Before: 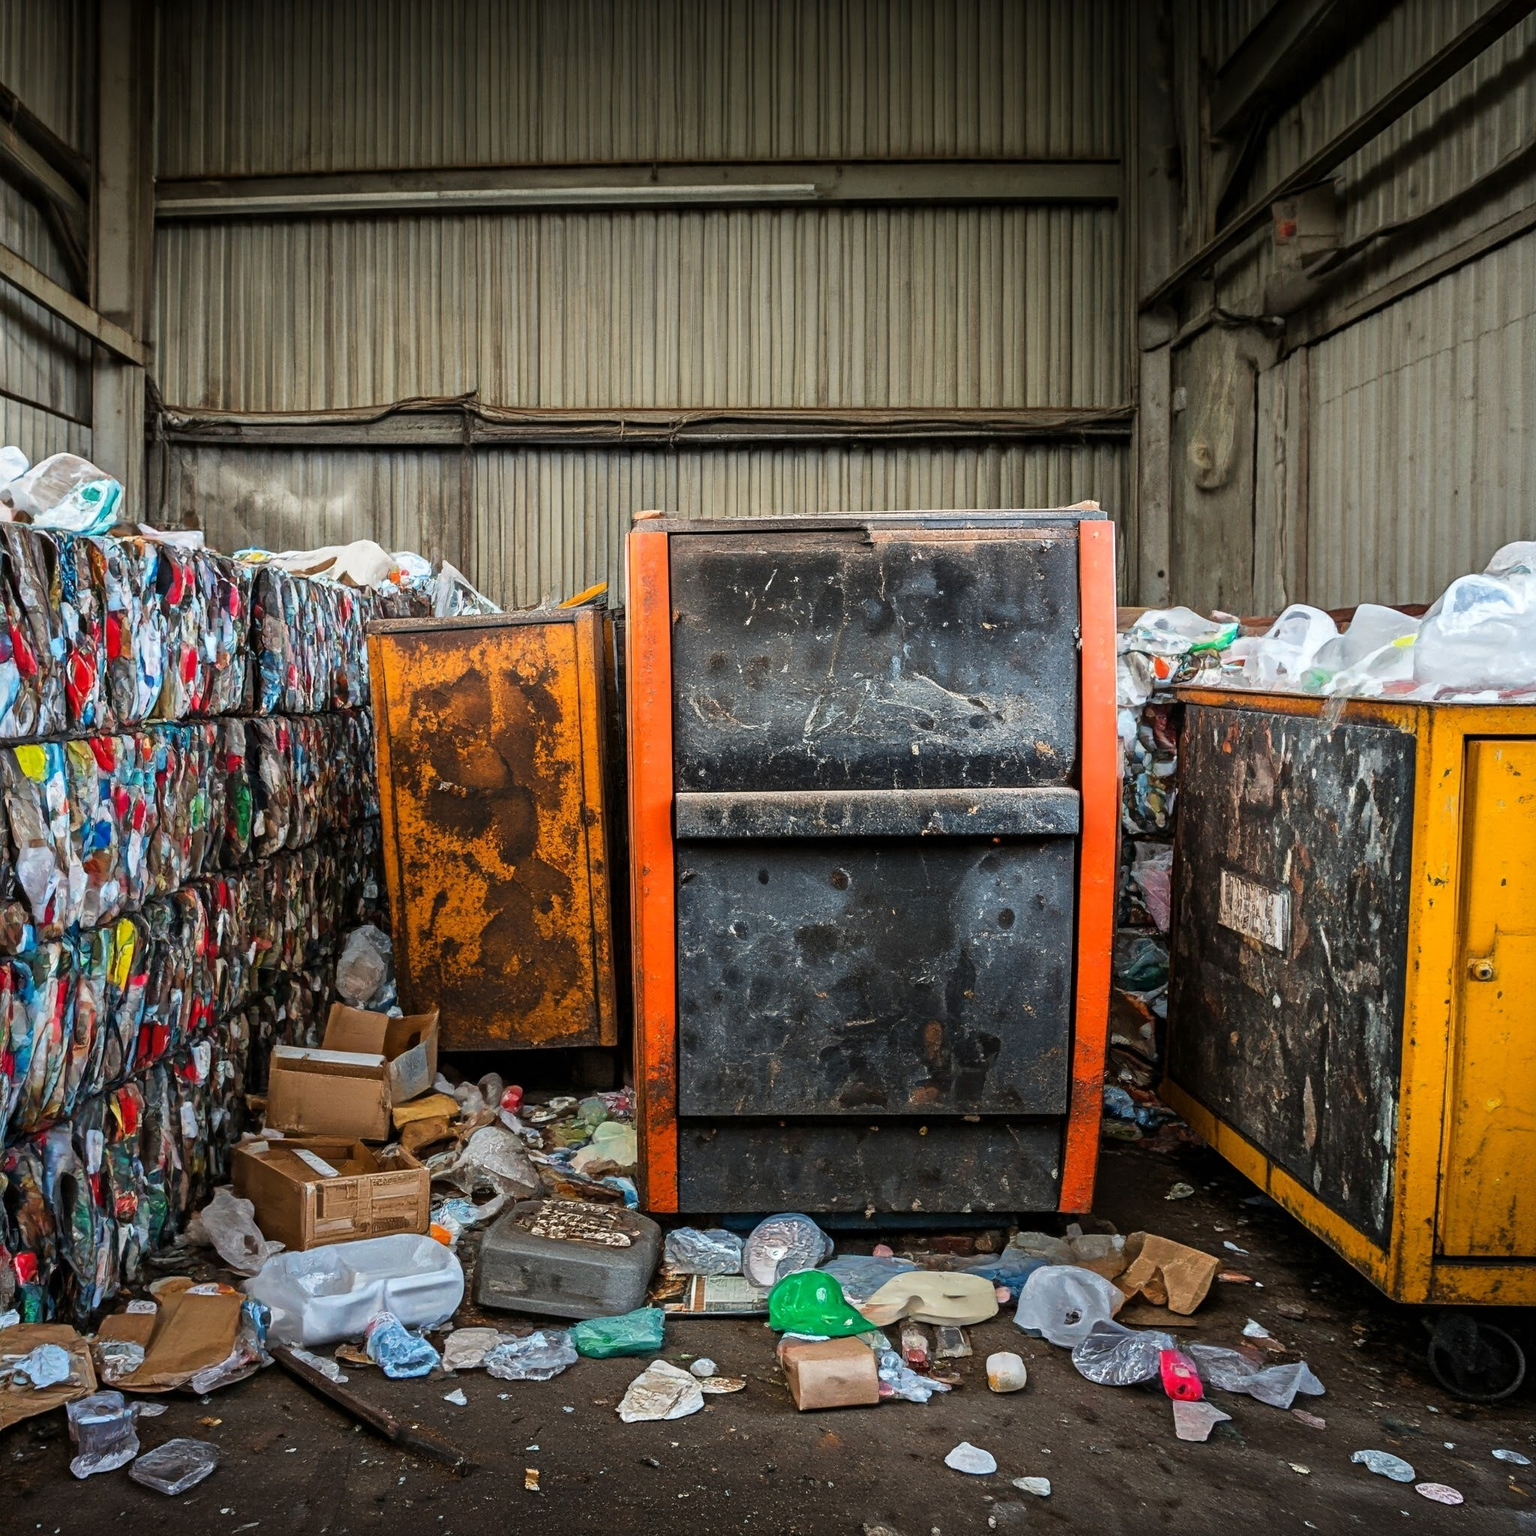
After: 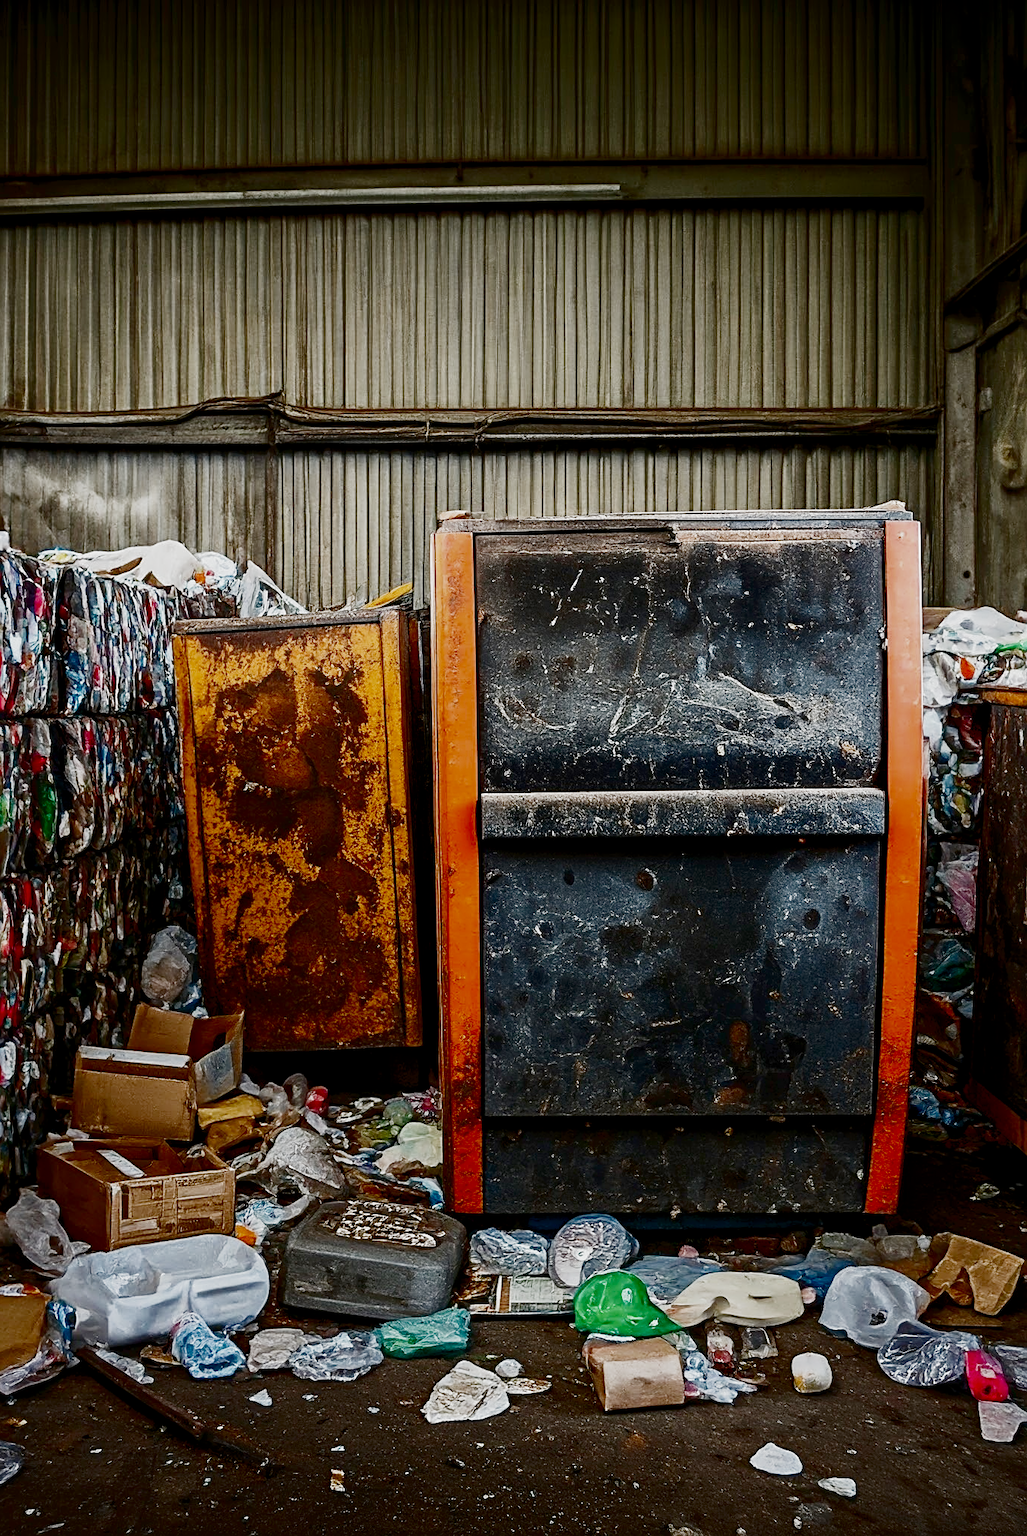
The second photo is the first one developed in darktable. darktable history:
crop and rotate: left 12.724%, right 20.406%
tone curve: curves: ch0 [(0, 0) (0.003, 0.024) (0.011, 0.029) (0.025, 0.044) (0.044, 0.072) (0.069, 0.104) (0.1, 0.131) (0.136, 0.159) (0.177, 0.191) (0.224, 0.245) (0.277, 0.298) (0.335, 0.354) (0.399, 0.428) (0.468, 0.503) (0.543, 0.596) (0.623, 0.684) (0.709, 0.781) (0.801, 0.843) (0.898, 0.946) (1, 1)], color space Lab, independent channels, preserve colors none
exposure: black level correction 0, exposure 0.934 EV, compensate highlight preservation false
sharpen: on, module defaults
filmic rgb: black relative exposure -7.35 EV, white relative exposure 5.06 EV, threshold 5.97 EV, hardness 3.22, add noise in highlights 0.002, preserve chrominance no, color science v3 (2019), use custom middle-gray values true, iterations of high-quality reconstruction 0, contrast in highlights soft, enable highlight reconstruction true
contrast brightness saturation: contrast 0.095, brightness -0.593, saturation 0.175
tone equalizer: edges refinement/feathering 500, mask exposure compensation -1.57 EV, preserve details no
